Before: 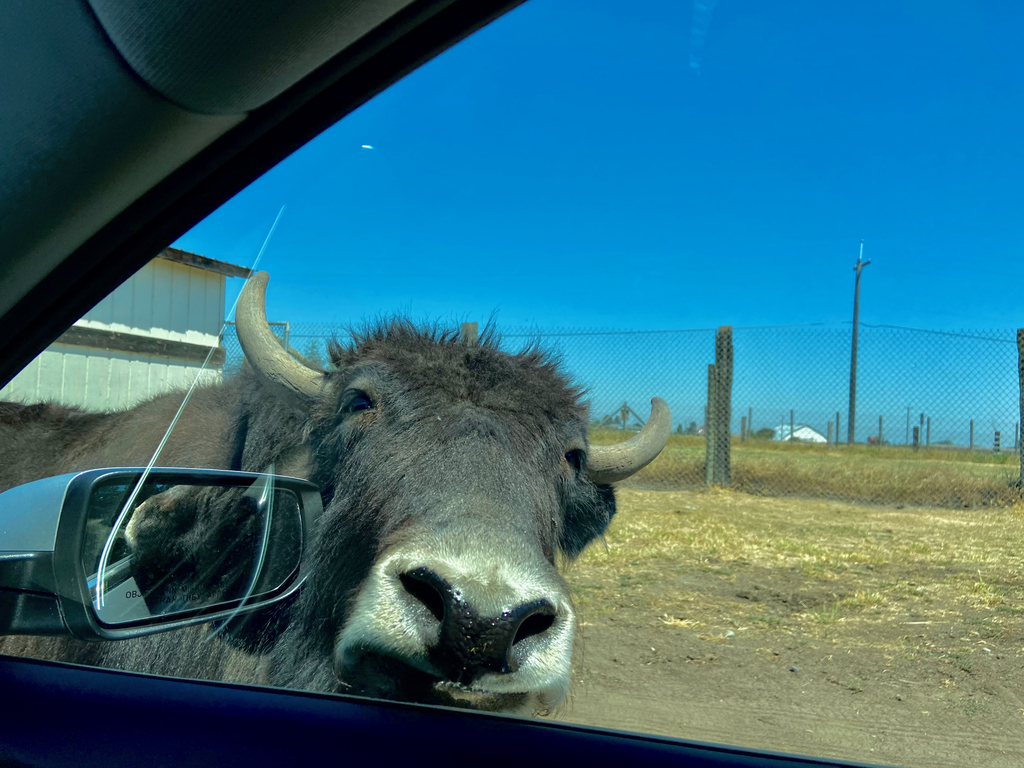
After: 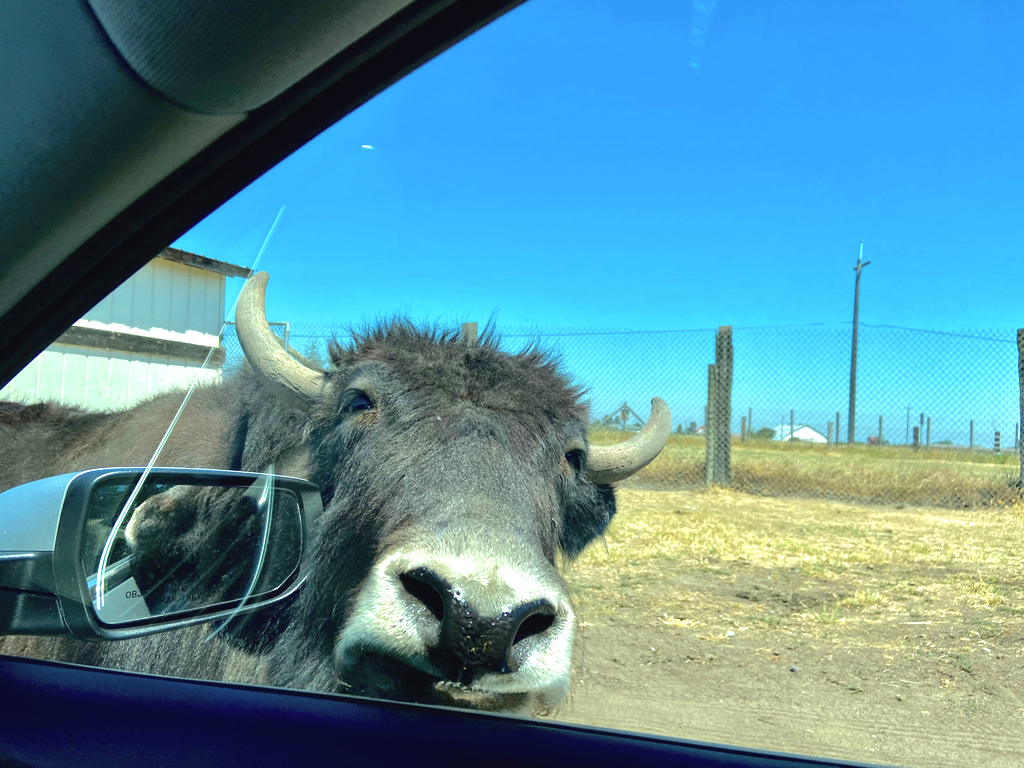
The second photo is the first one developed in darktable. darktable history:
contrast brightness saturation: contrast -0.067, brightness -0.03, saturation -0.115
exposure: black level correction 0, exposure 1 EV, compensate exposure bias true, compensate highlight preservation false
